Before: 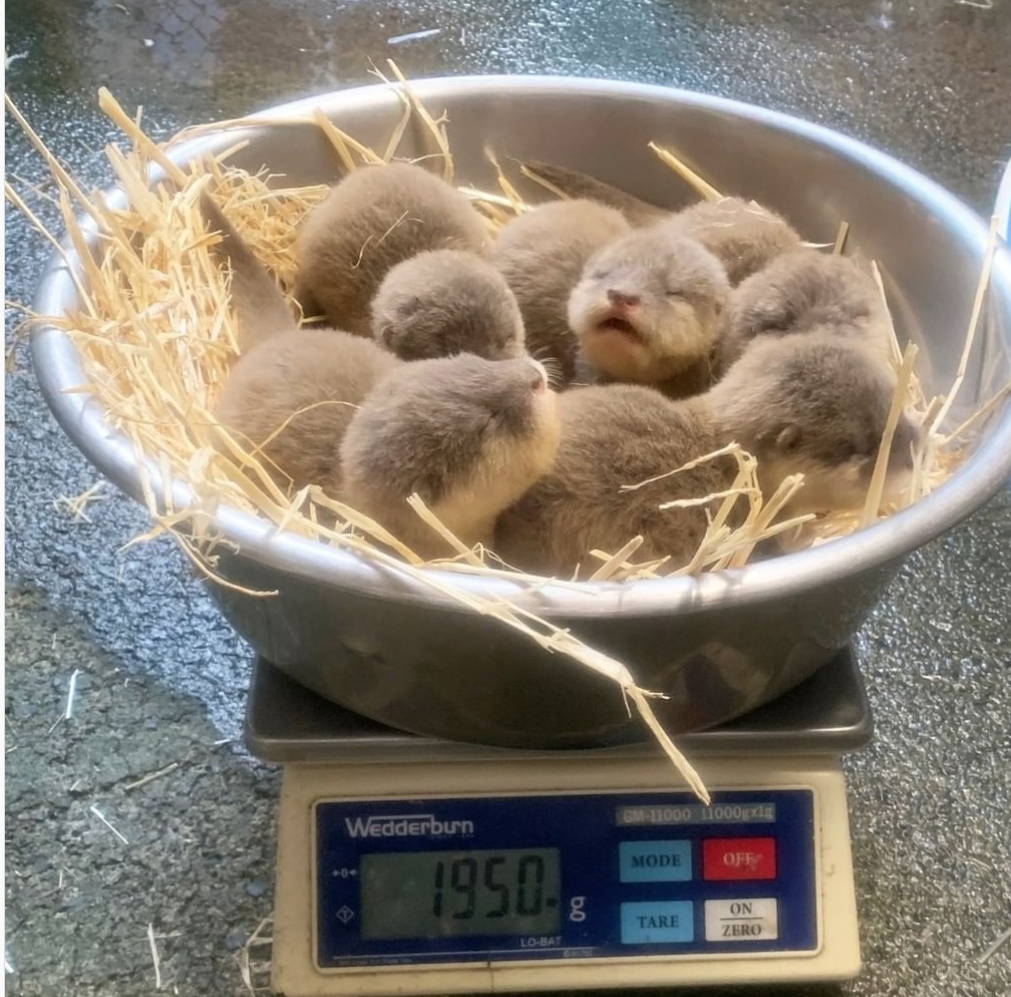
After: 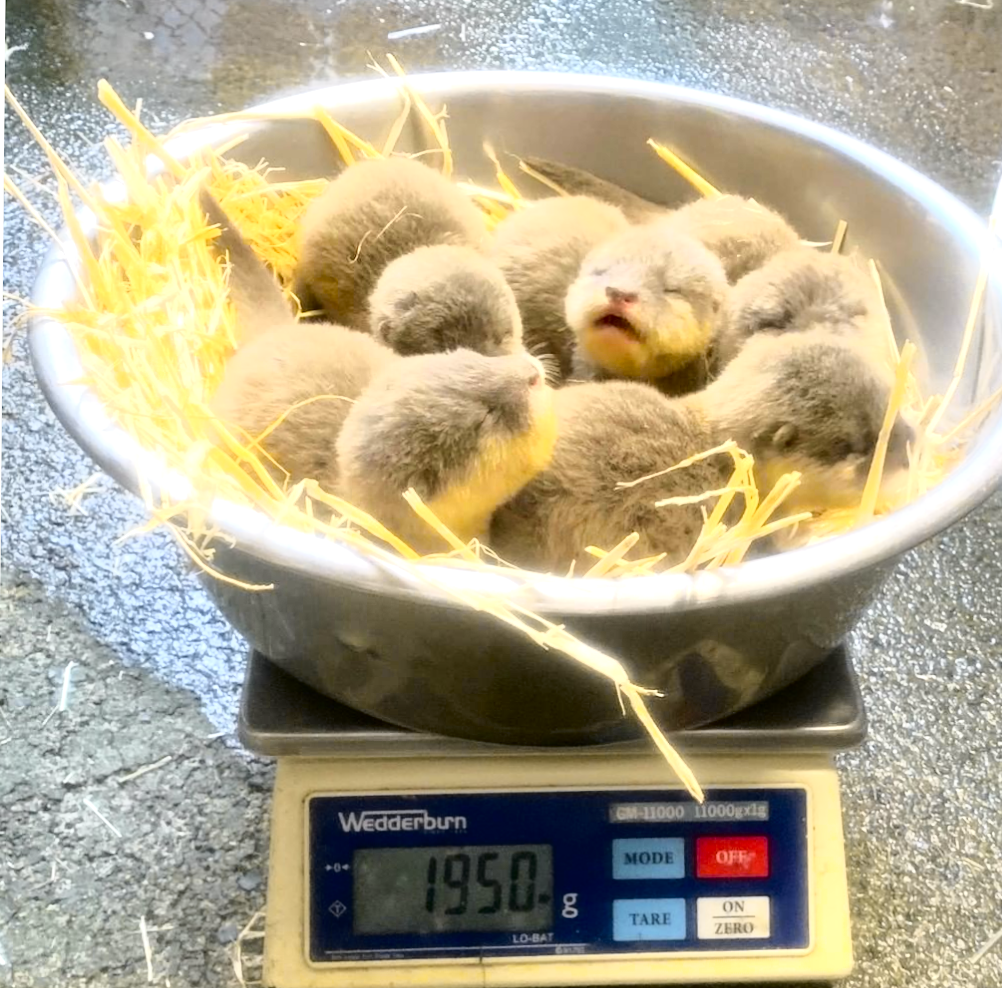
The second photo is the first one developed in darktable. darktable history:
shadows and highlights: shadows 20.55, highlights -20.99, soften with gaussian
crop and rotate: angle -0.5°
tone curve: curves: ch0 [(0, 0) (0.136, 0.071) (0.346, 0.366) (0.489, 0.573) (0.66, 0.748) (0.858, 0.926) (1, 0.977)]; ch1 [(0, 0) (0.353, 0.344) (0.45, 0.46) (0.498, 0.498) (0.521, 0.512) (0.563, 0.559) (0.592, 0.605) (0.641, 0.673) (1, 1)]; ch2 [(0, 0) (0.333, 0.346) (0.375, 0.375) (0.424, 0.43) (0.476, 0.492) (0.502, 0.502) (0.524, 0.531) (0.579, 0.61) (0.612, 0.644) (0.641, 0.722) (1, 1)], color space Lab, independent channels, preserve colors none
exposure: black level correction 0, exposure 0.7 EV, compensate exposure bias true, compensate highlight preservation false
